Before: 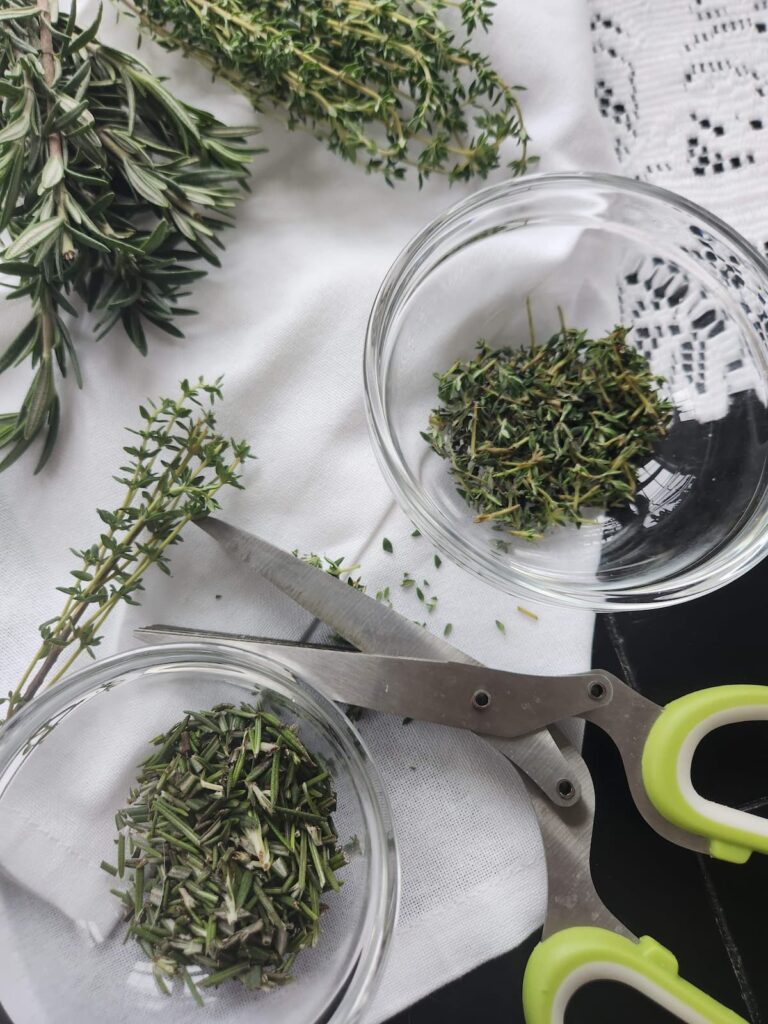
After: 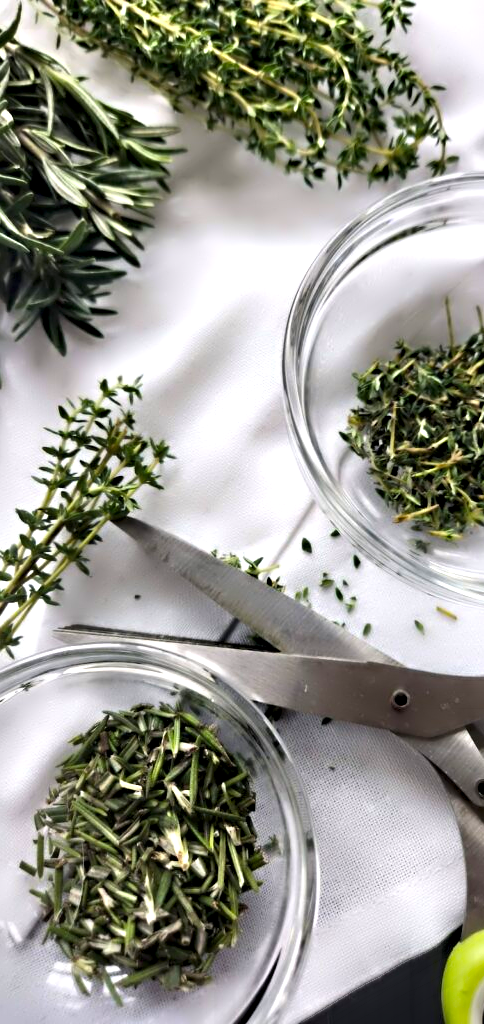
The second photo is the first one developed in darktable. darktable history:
color balance rgb: highlights gain › chroma 0.187%, highlights gain › hue 332.56°, linear chroma grading › global chroma 14.525%, perceptual saturation grading › global saturation 10%, perceptual brilliance grading › highlights 8.751%, perceptual brilliance grading › mid-tones 2.999%, perceptual brilliance grading › shadows 1.484%, global vibrance 20%
crop: left 10.596%, right 26.298%
contrast equalizer: octaves 7, y [[0.783, 0.666, 0.575, 0.77, 0.556, 0.501], [0.5 ×6], [0.5 ×6], [0, 0.02, 0.272, 0.399, 0.062, 0], [0 ×6]]
